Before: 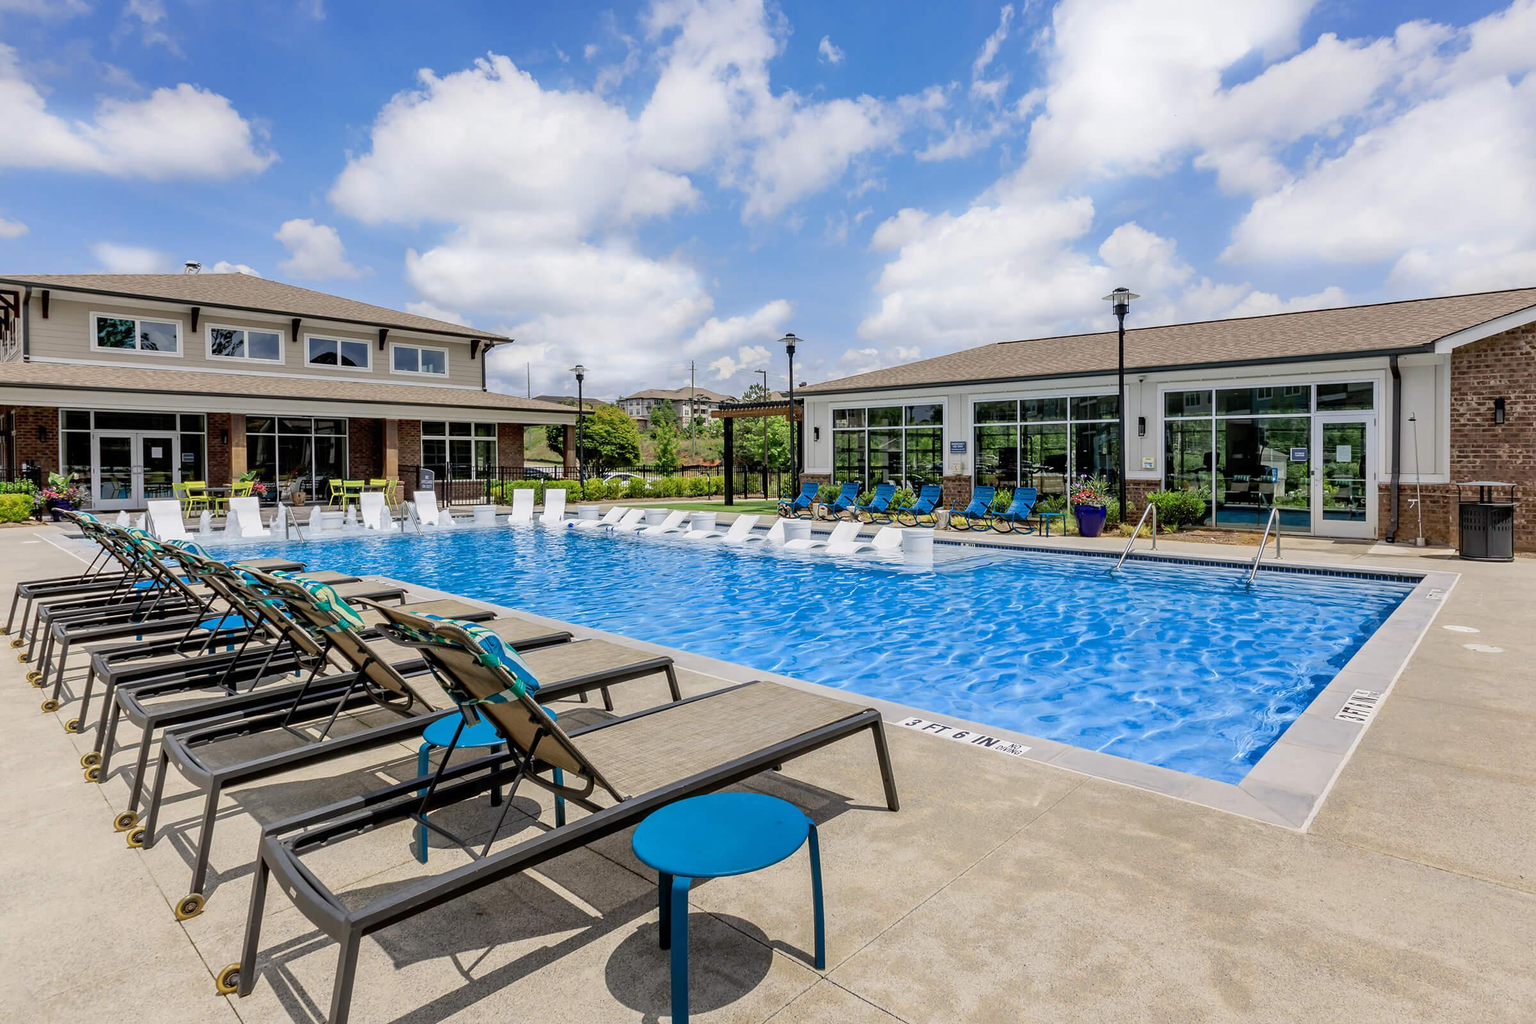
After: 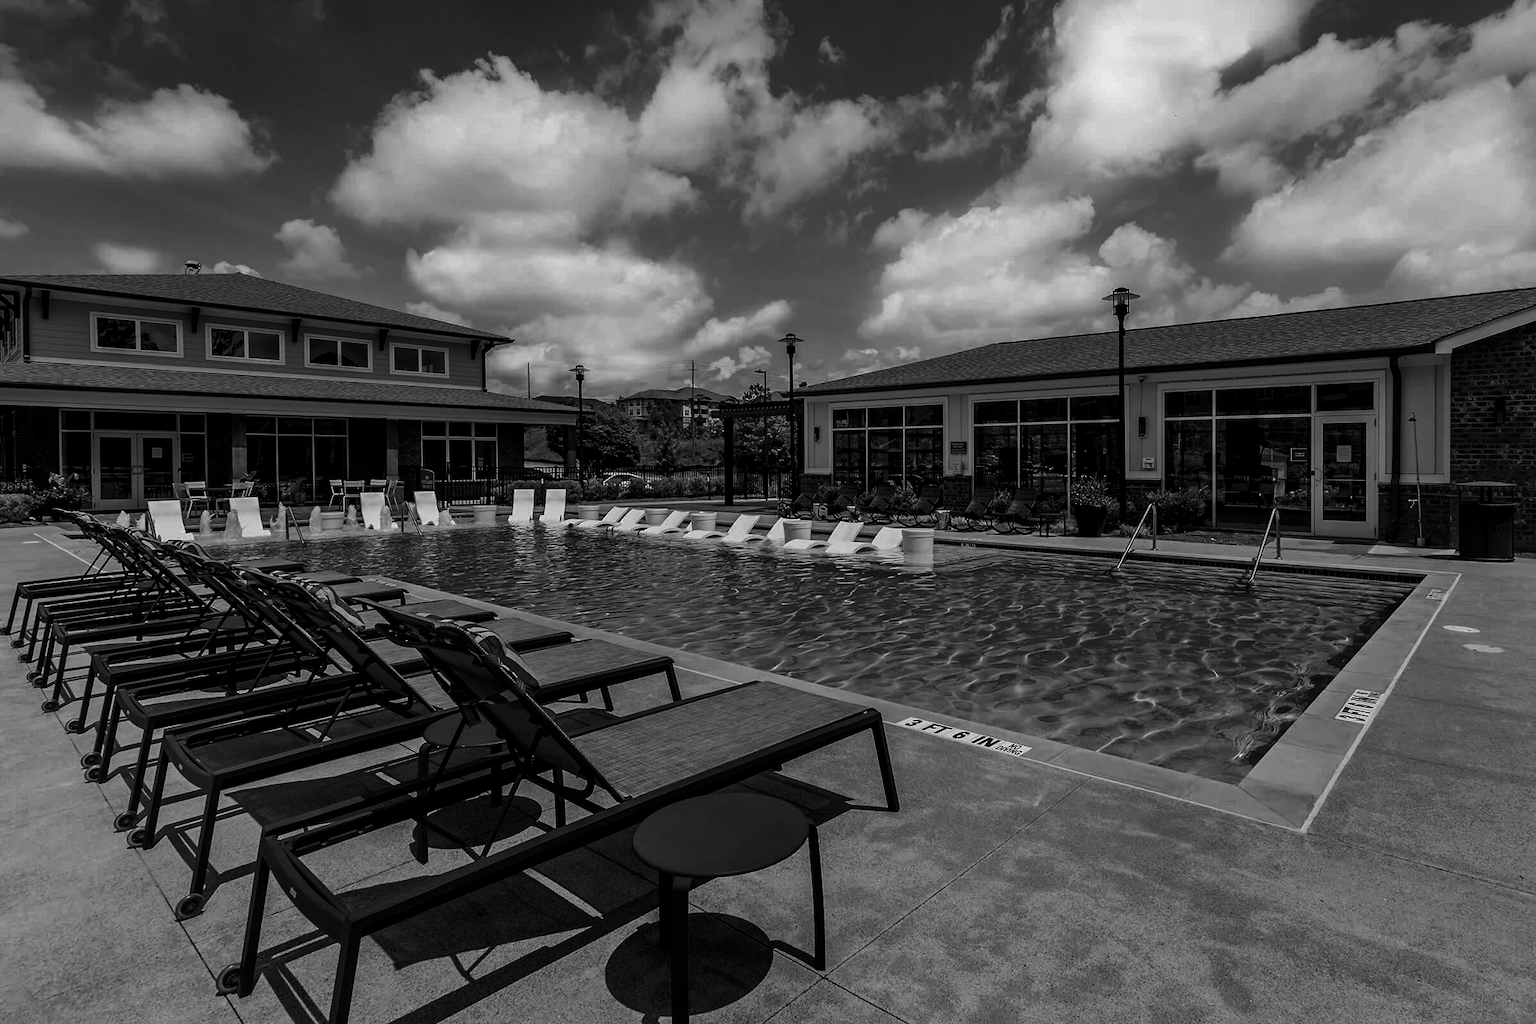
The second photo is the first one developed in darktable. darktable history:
contrast brightness saturation: contrast 0.016, brightness -0.997, saturation -0.999
